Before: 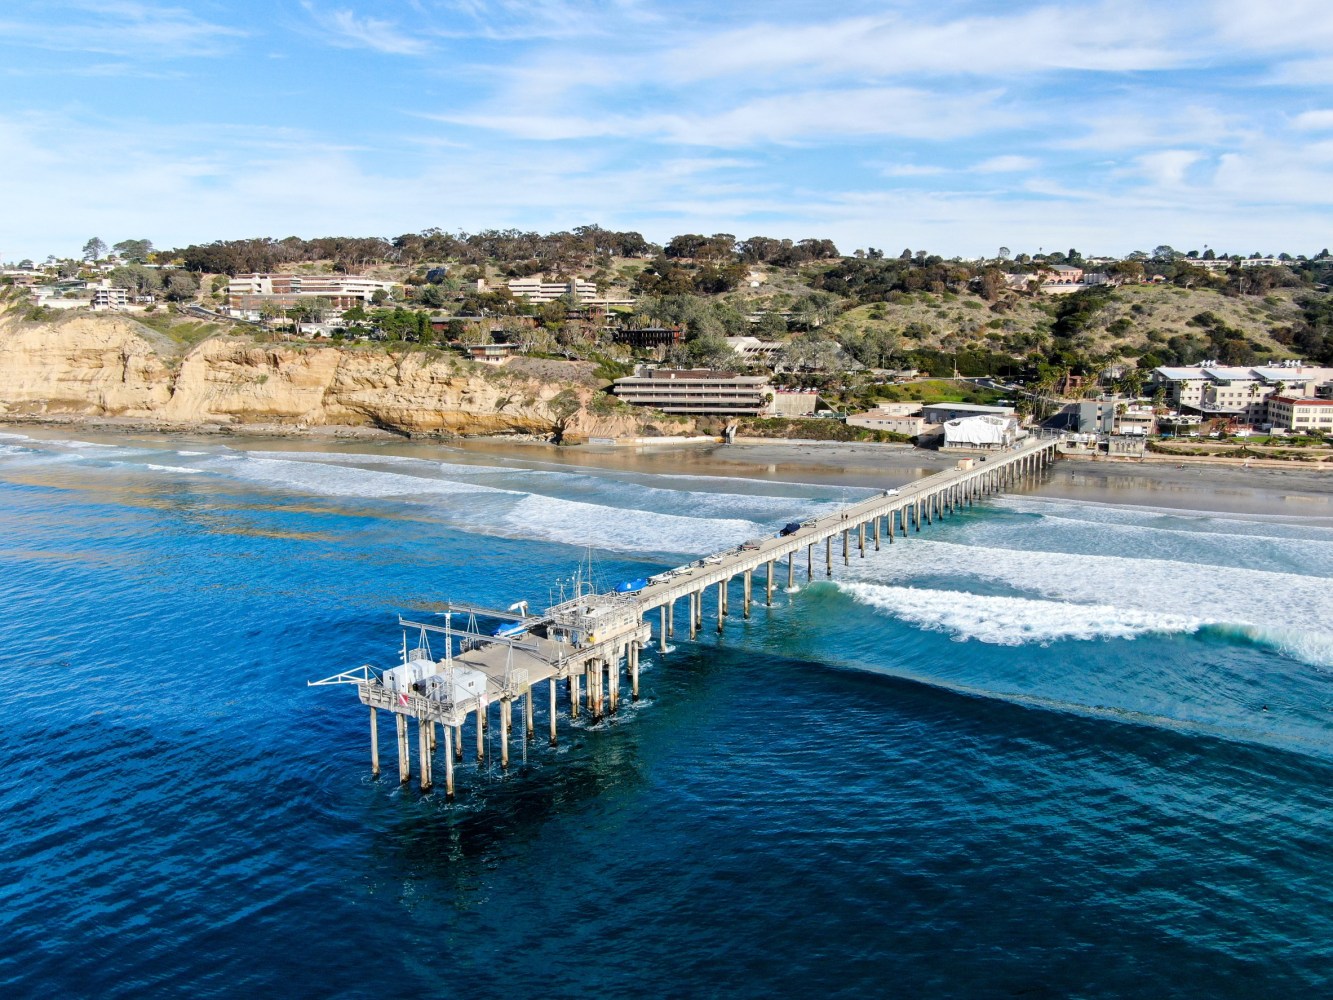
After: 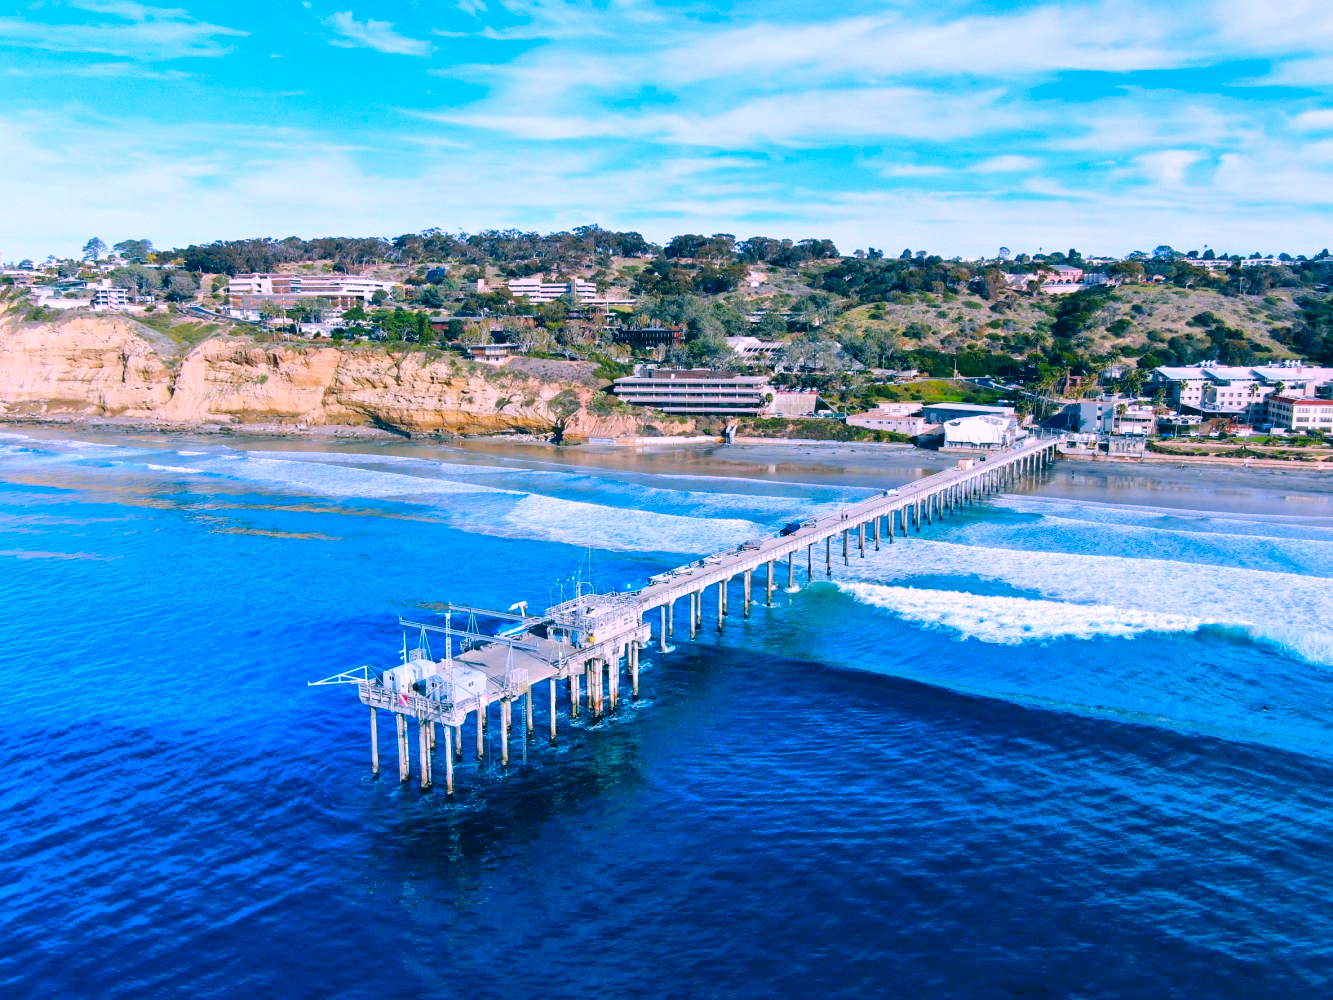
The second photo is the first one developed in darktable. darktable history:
color correction: highlights a* 17.03, highlights b* 0.205, shadows a* -15.38, shadows b* -14.56, saturation 1.5
color calibration: output R [1.063, -0.012, -0.003, 0], output G [0, 1.022, 0.021, 0], output B [-0.079, 0.047, 1, 0], illuminant custom, x 0.389, y 0.387, temperature 3838.64 K
